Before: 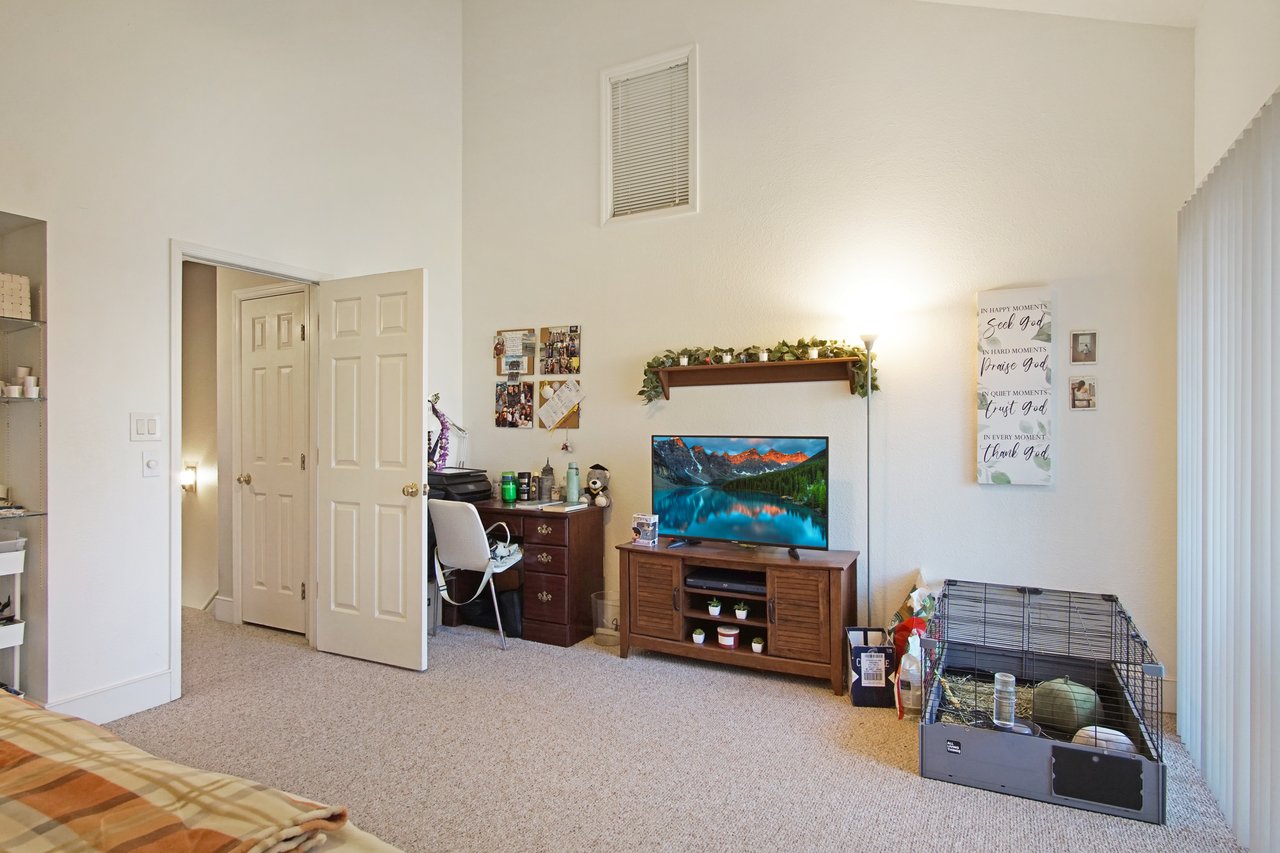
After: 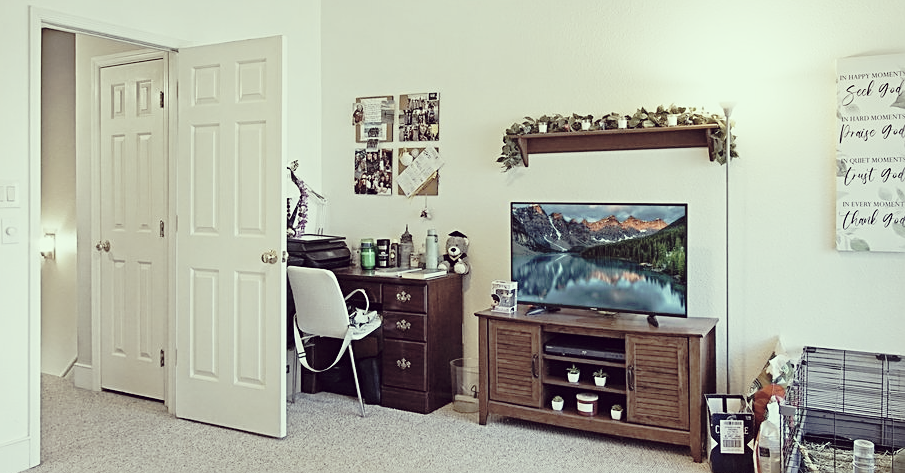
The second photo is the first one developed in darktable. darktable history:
sharpen: on, module defaults
crop: left 11.025%, top 27.338%, right 18.234%, bottom 17.179%
tone curve: curves: ch0 [(0, 0) (0.168, 0.142) (0.359, 0.44) (0.469, 0.544) (0.634, 0.722) (0.858, 0.903) (1, 0.968)]; ch1 [(0, 0) (0.437, 0.453) (0.472, 0.47) (0.502, 0.502) (0.54, 0.534) (0.57, 0.592) (0.618, 0.66) (0.699, 0.749) (0.859, 0.919) (1, 1)]; ch2 [(0, 0) (0.33, 0.301) (0.421, 0.443) (0.476, 0.498) (0.505, 0.503) (0.547, 0.557) (0.586, 0.634) (0.608, 0.676) (1, 1)], preserve colors none
color correction: highlights a* -20.17, highlights b* 20.64, shadows a* 19.38, shadows b* -20, saturation 0.404
